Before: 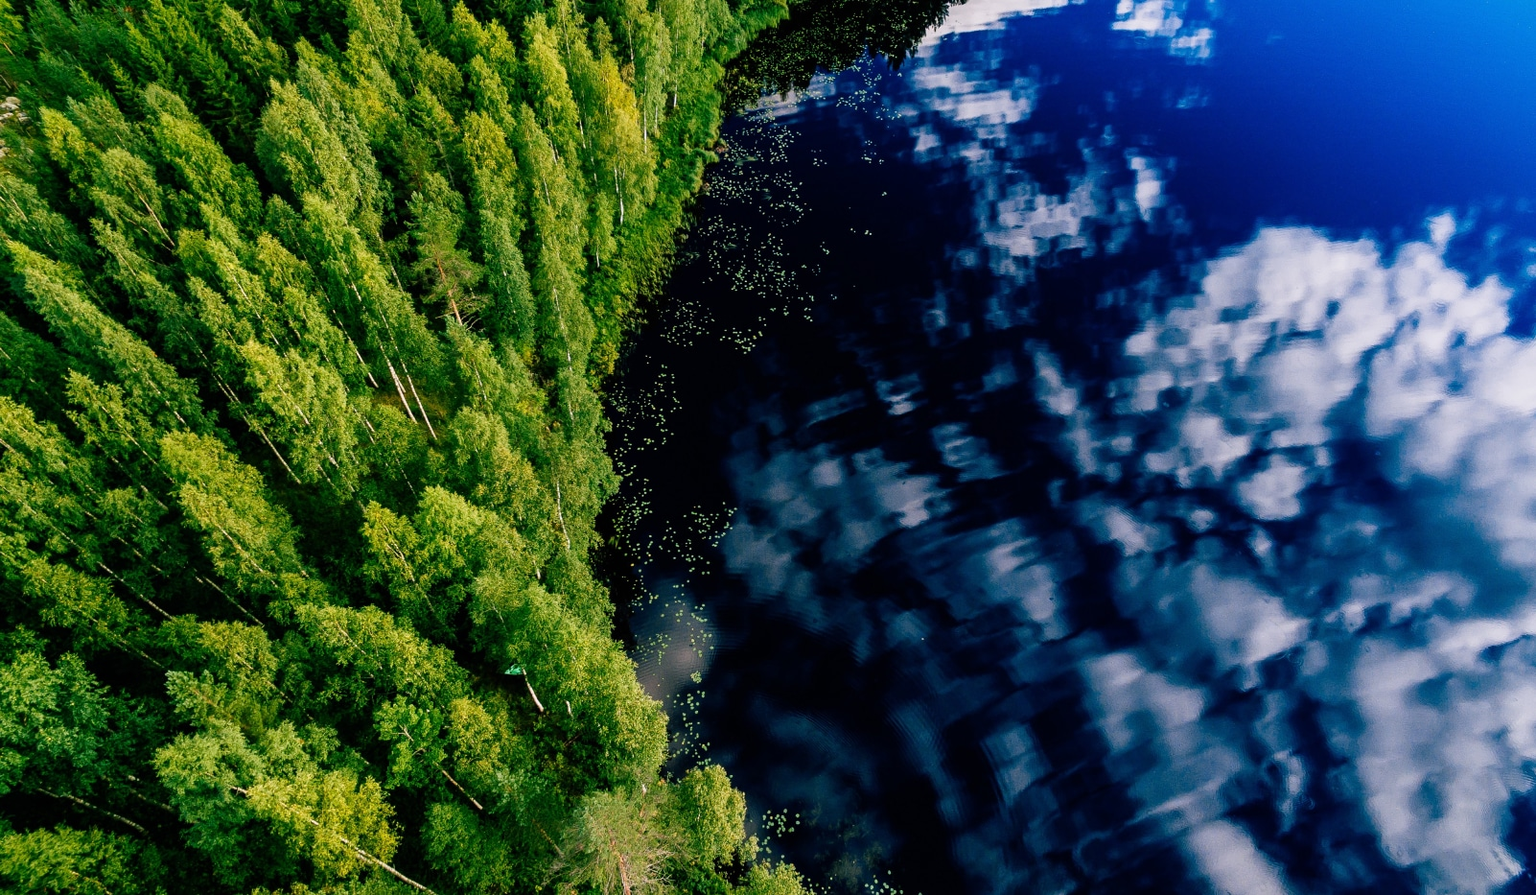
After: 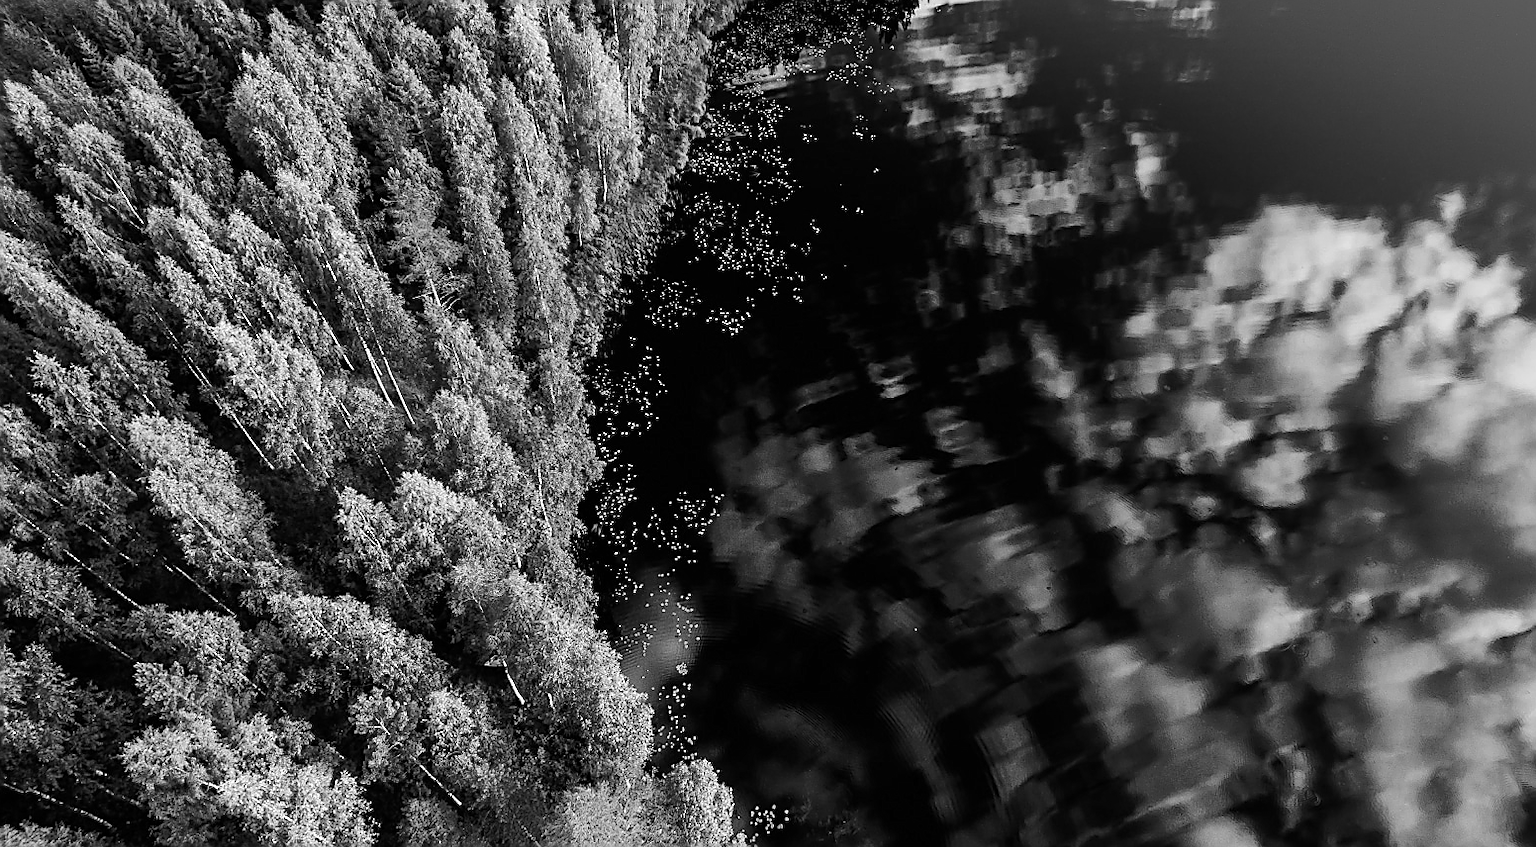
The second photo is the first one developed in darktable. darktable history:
crop: left 2.317%, top 3.305%, right 0.744%, bottom 4.847%
sharpen: radius 1.41, amount 1.249, threshold 0.762
color zones: curves: ch0 [(0.002, 0.593) (0.143, 0.417) (0.285, 0.541) (0.455, 0.289) (0.608, 0.327) (0.727, 0.283) (0.869, 0.571) (1, 0.603)]; ch1 [(0, 0) (0.143, 0) (0.286, 0) (0.429, 0) (0.571, 0) (0.714, 0) (0.857, 0)]
base curve: curves: ch0 [(0, 0) (0.262, 0.32) (0.722, 0.705) (1, 1)]
